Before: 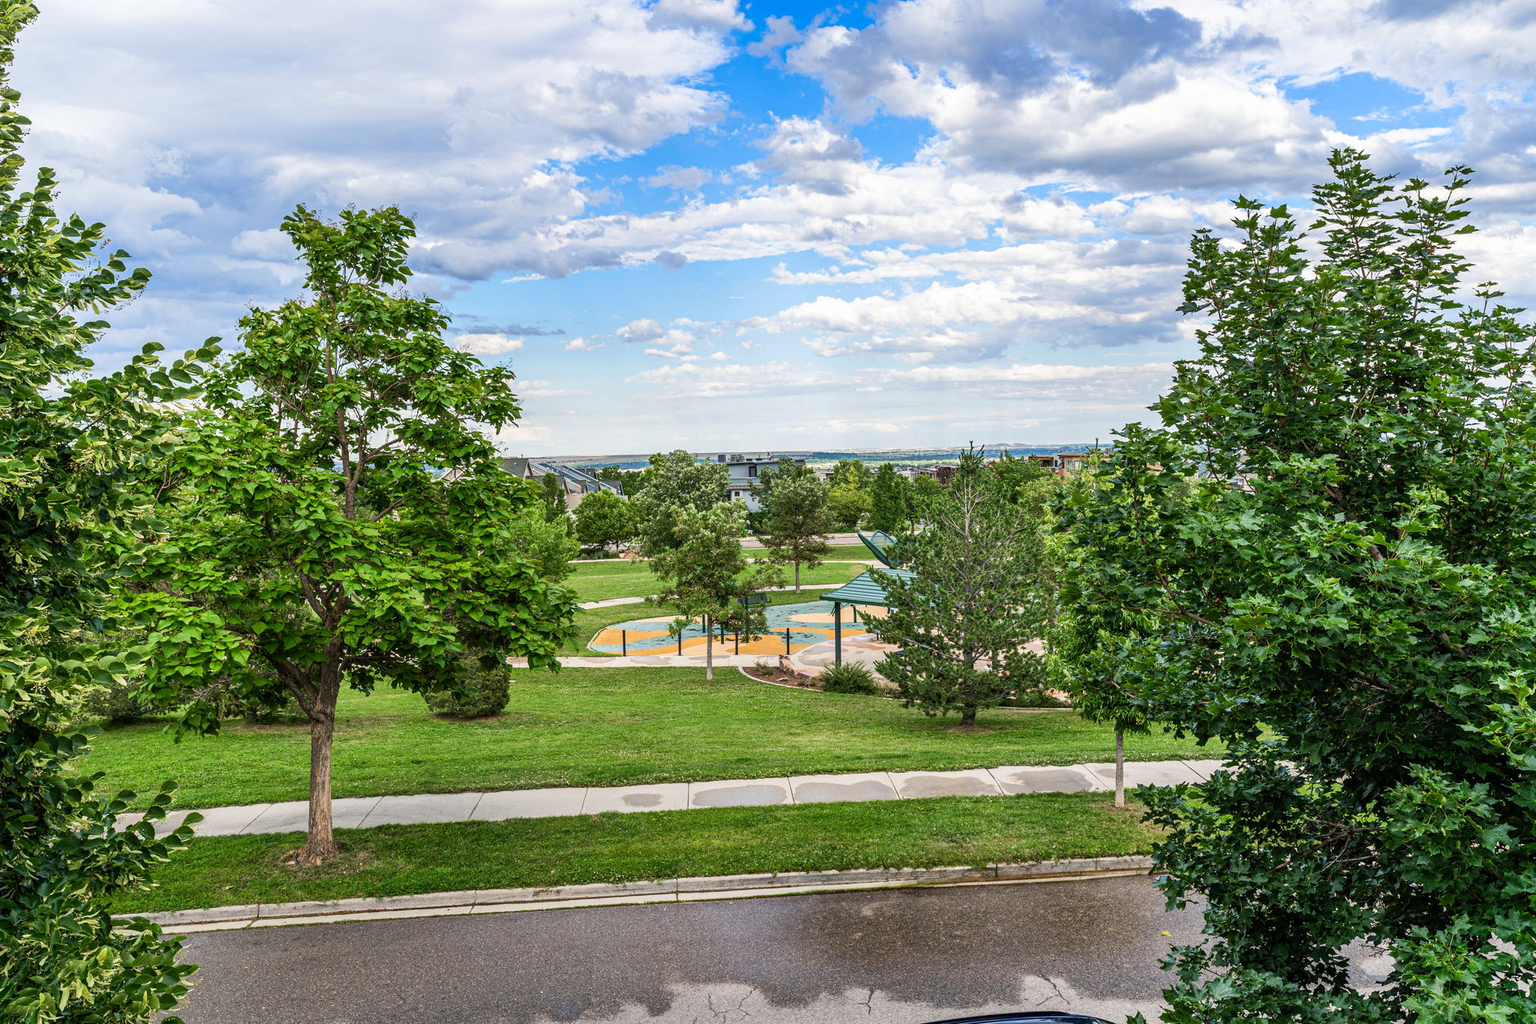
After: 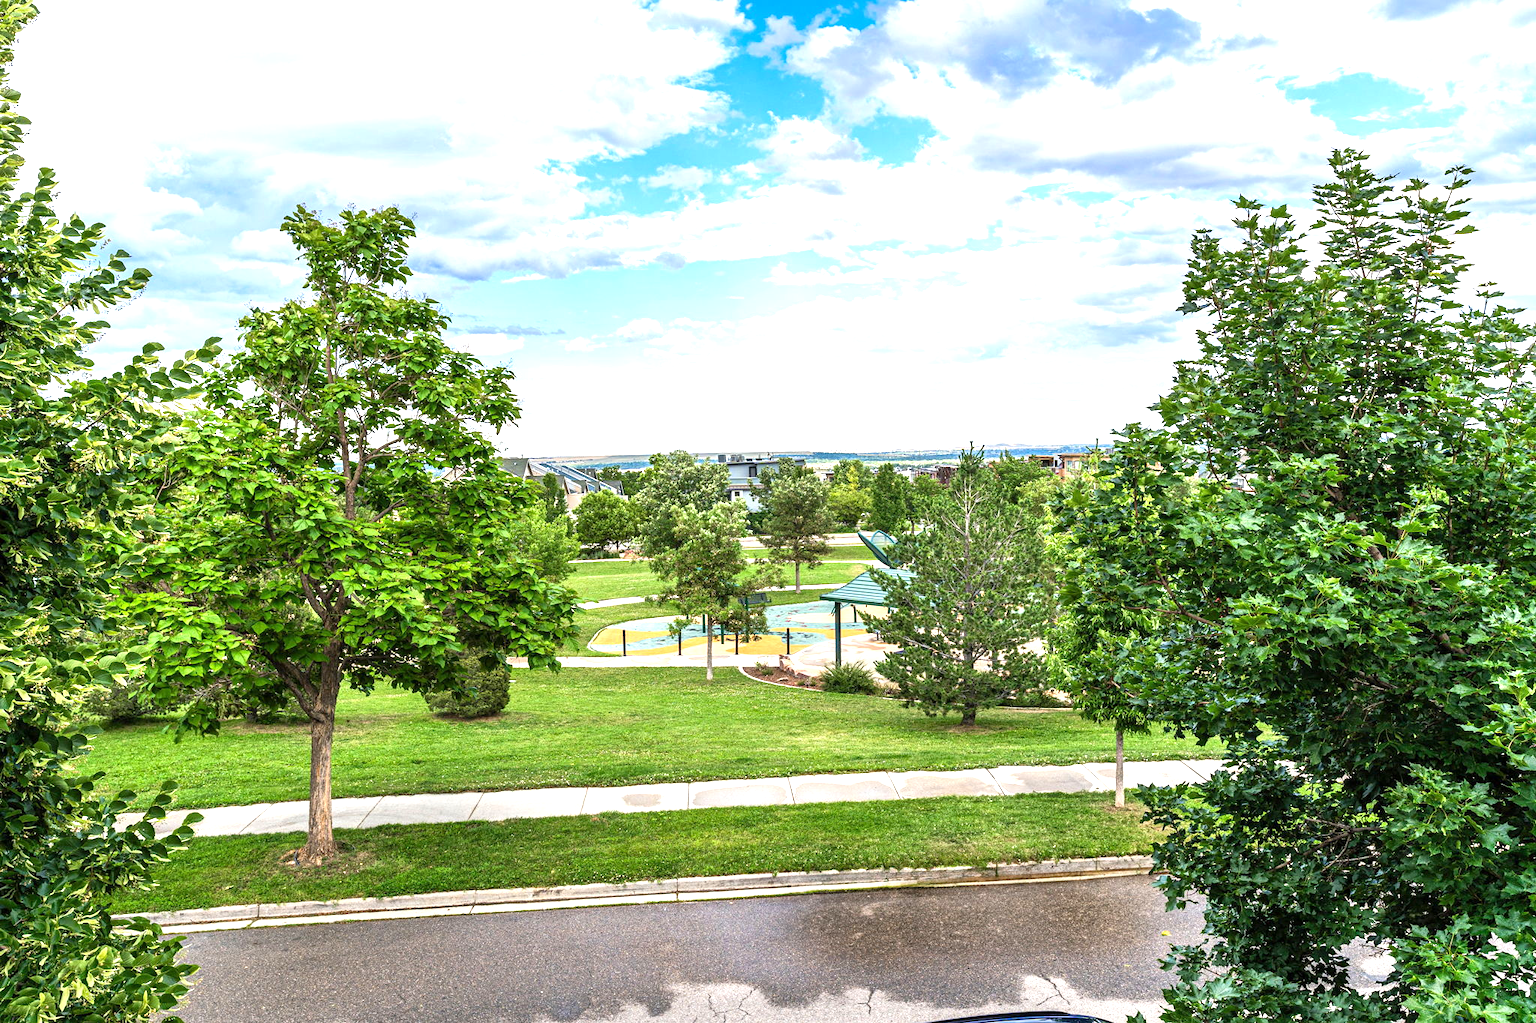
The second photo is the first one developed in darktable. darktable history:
exposure: black level correction 0, exposure 0.929 EV, compensate exposure bias true, compensate highlight preservation false
